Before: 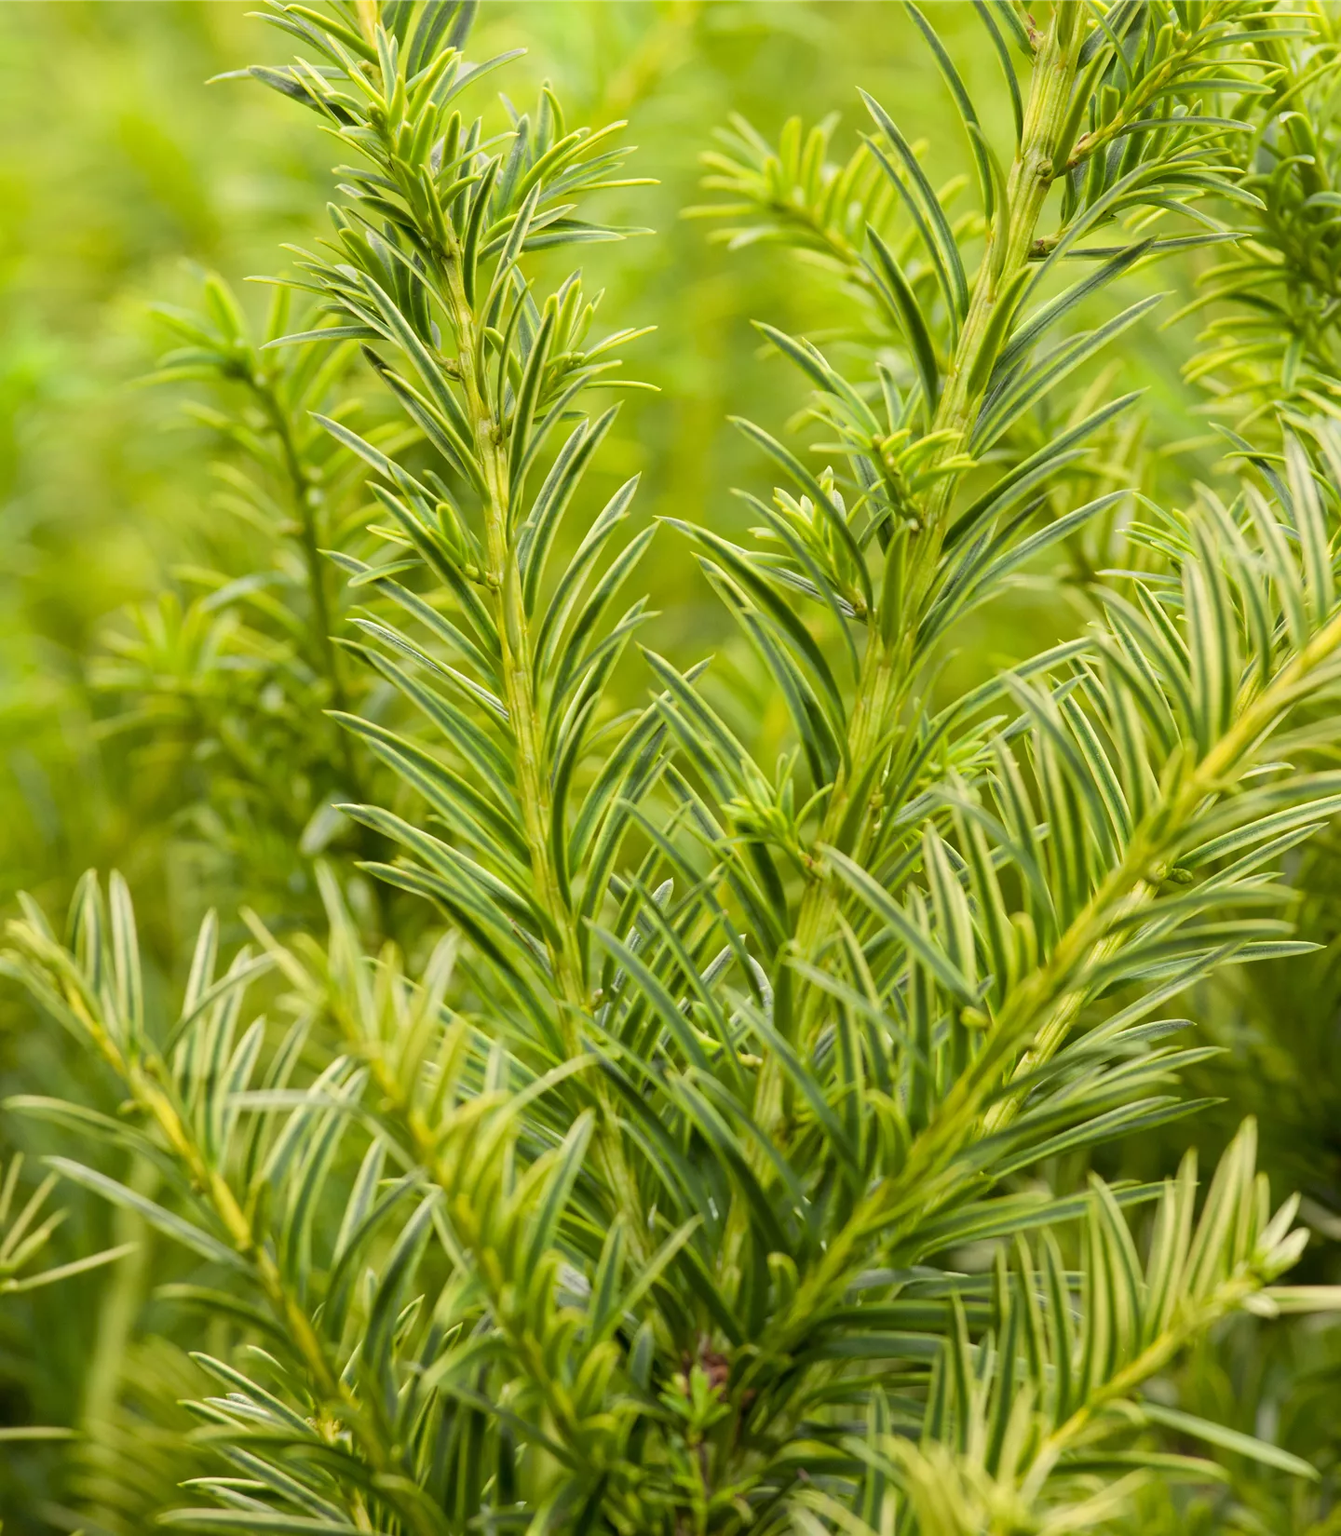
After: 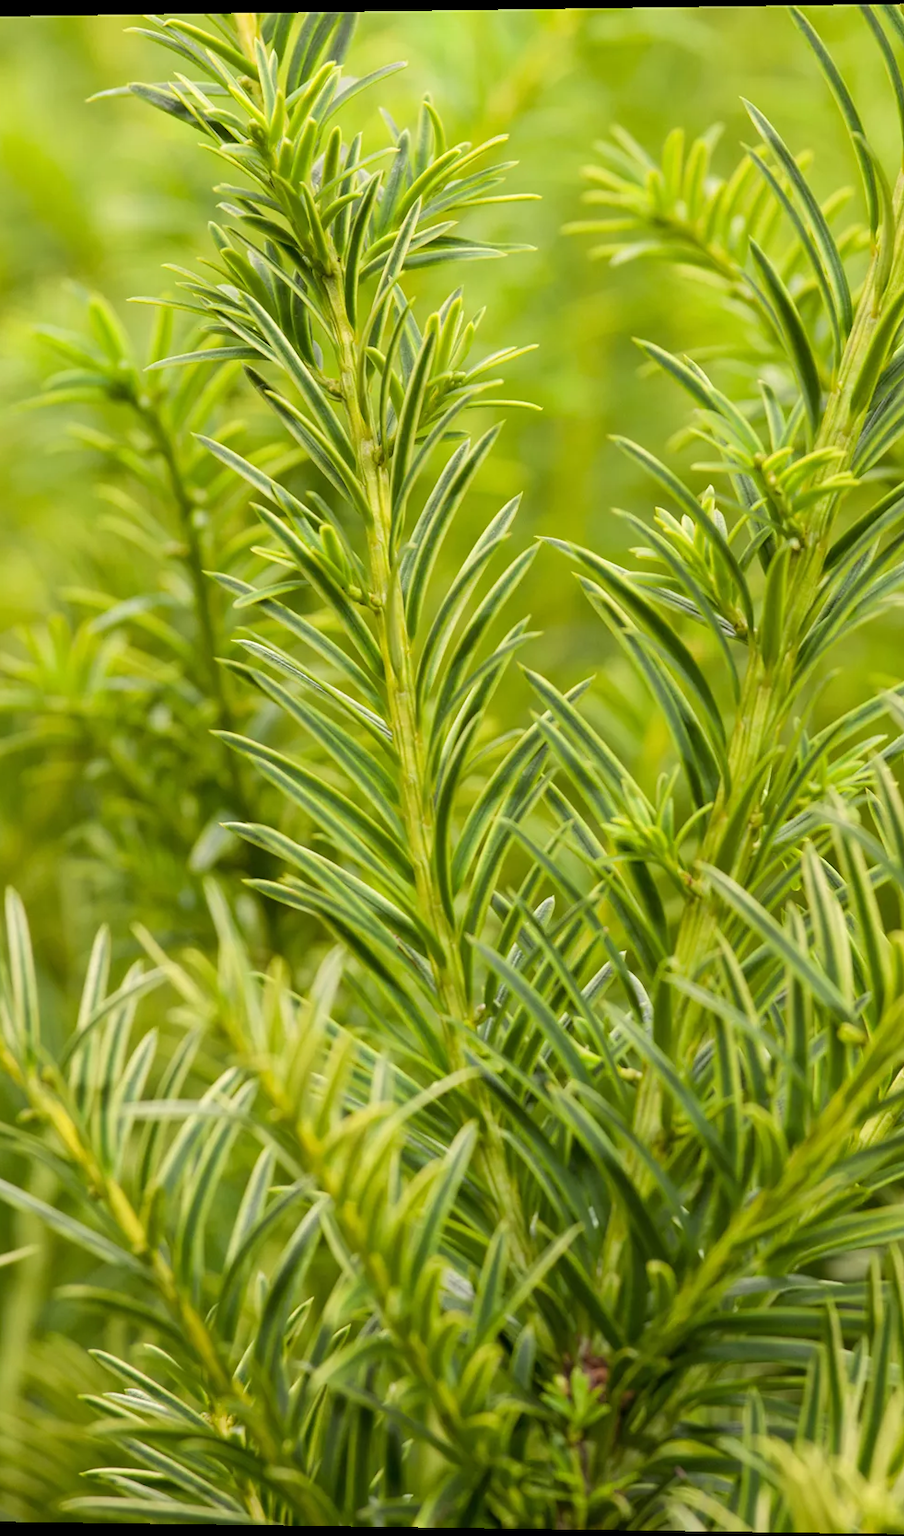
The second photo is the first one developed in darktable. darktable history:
crop and rotate: left 8.786%, right 24.548%
rotate and perspective: lens shift (vertical) 0.048, lens shift (horizontal) -0.024, automatic cropping off
